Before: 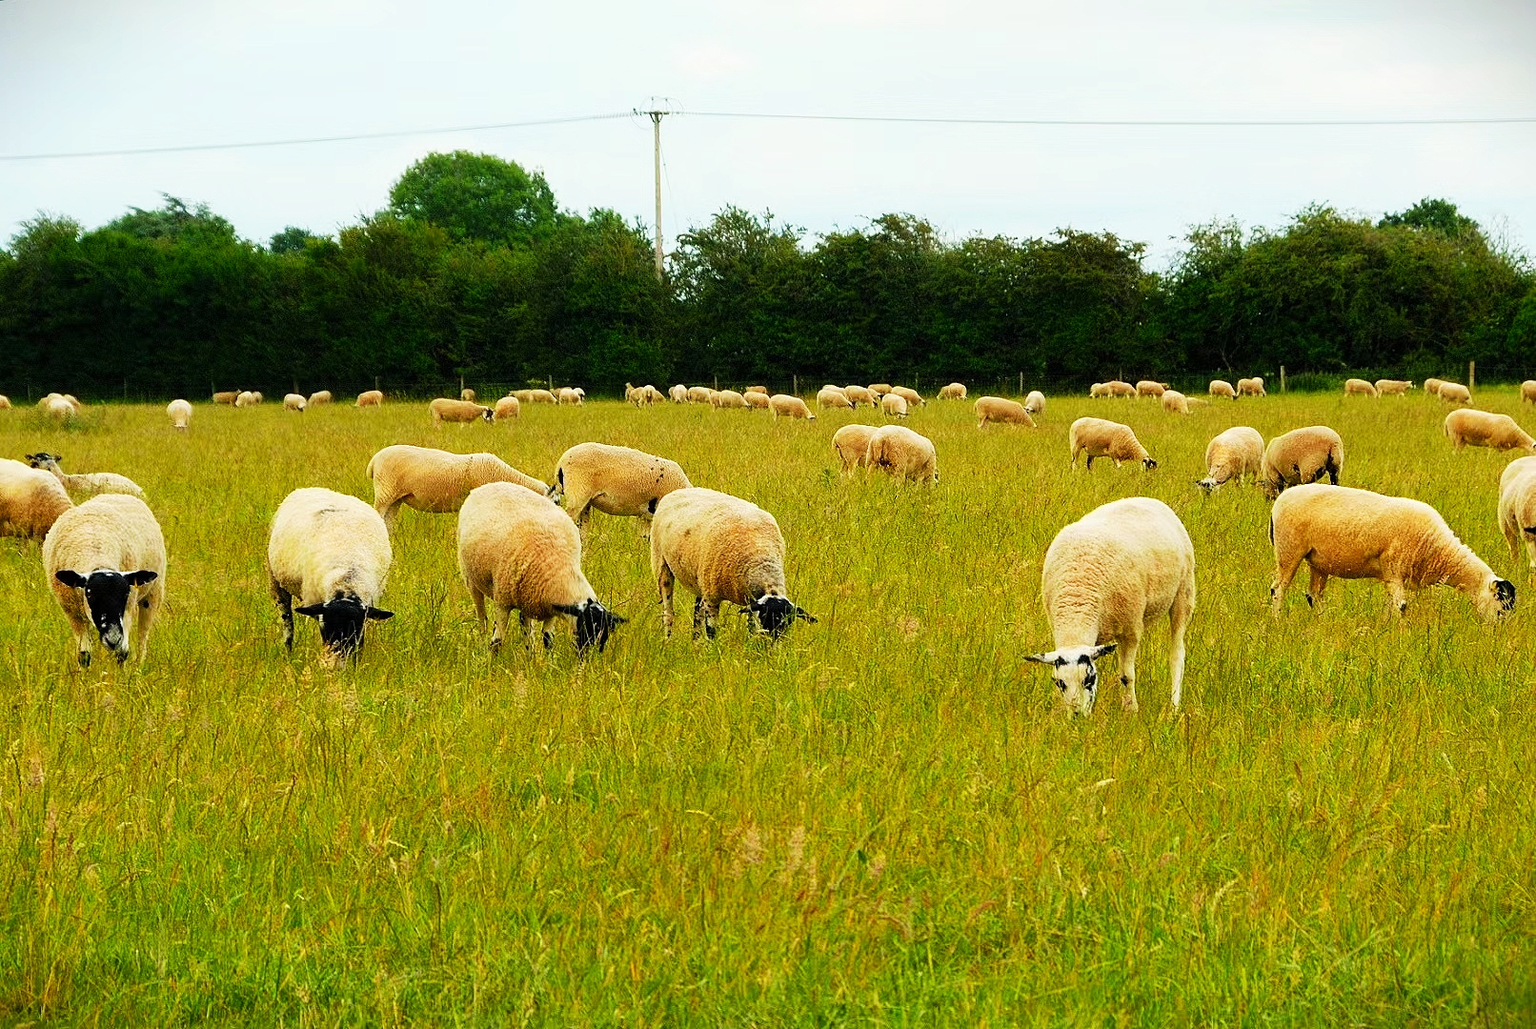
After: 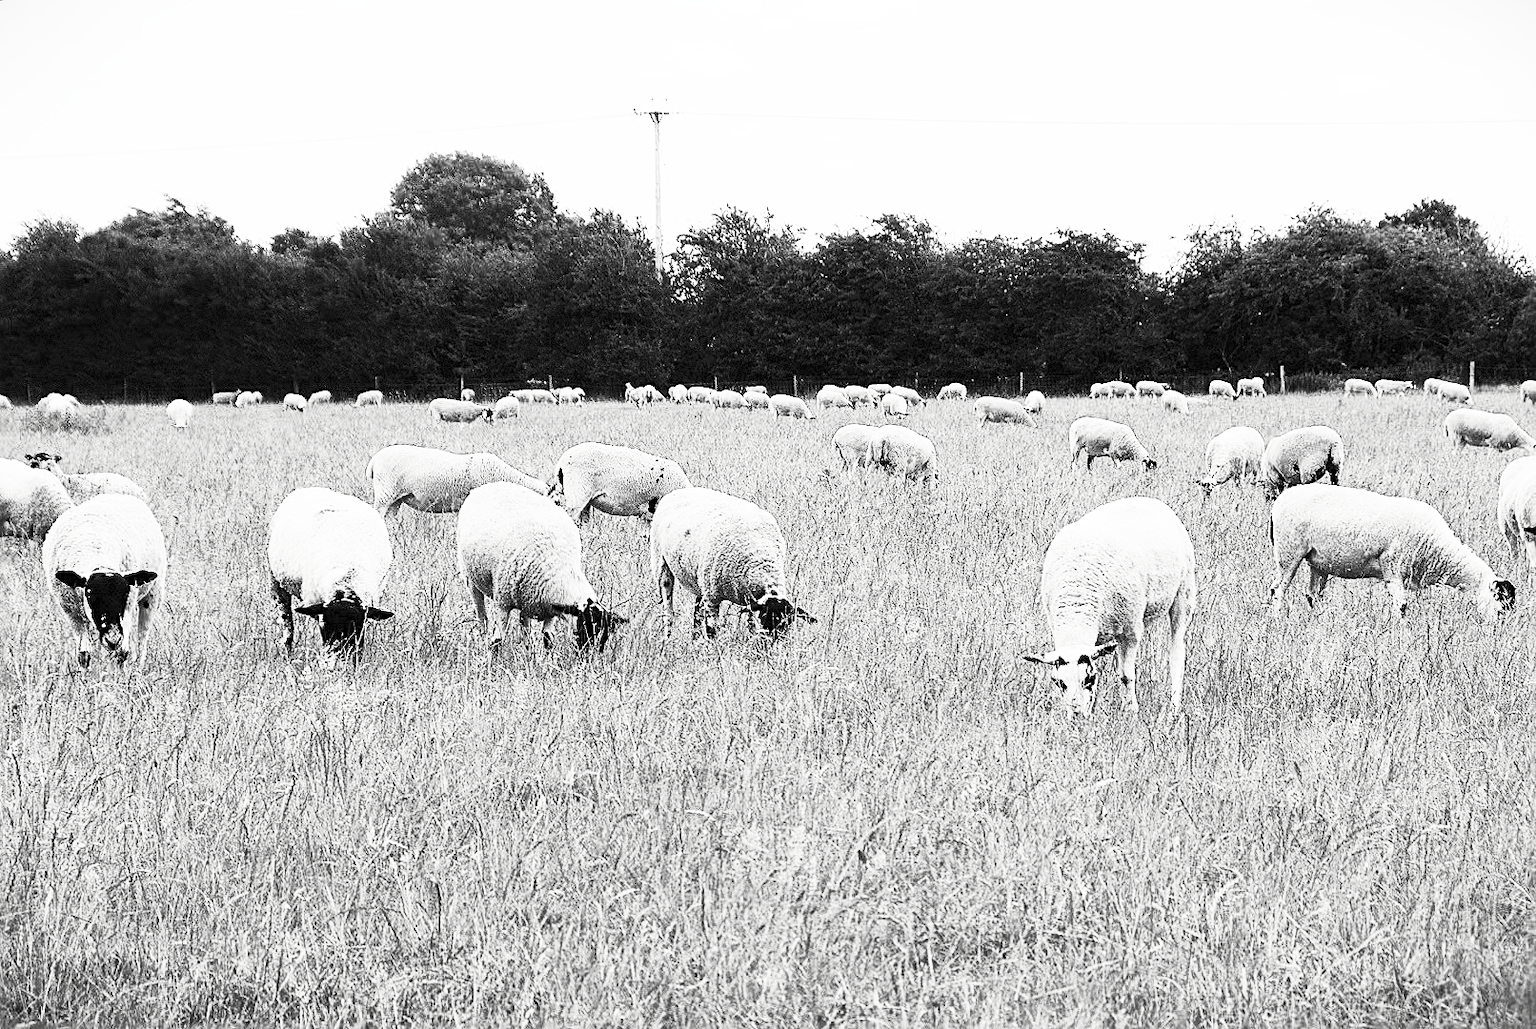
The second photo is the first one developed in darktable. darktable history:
color balance rgb: shadows lift › chroma 1.035%, shadows lift › hue 242.75°, linear chroma grading › global chroma 14.449%, perceptual saturation grading › global saturation 39.427%
sharpen: radius 2.114, amount 0.388, threshold 0.235
contrast brightness saturation: contrast 0.542, brightness 0.475, saturation -0.998
